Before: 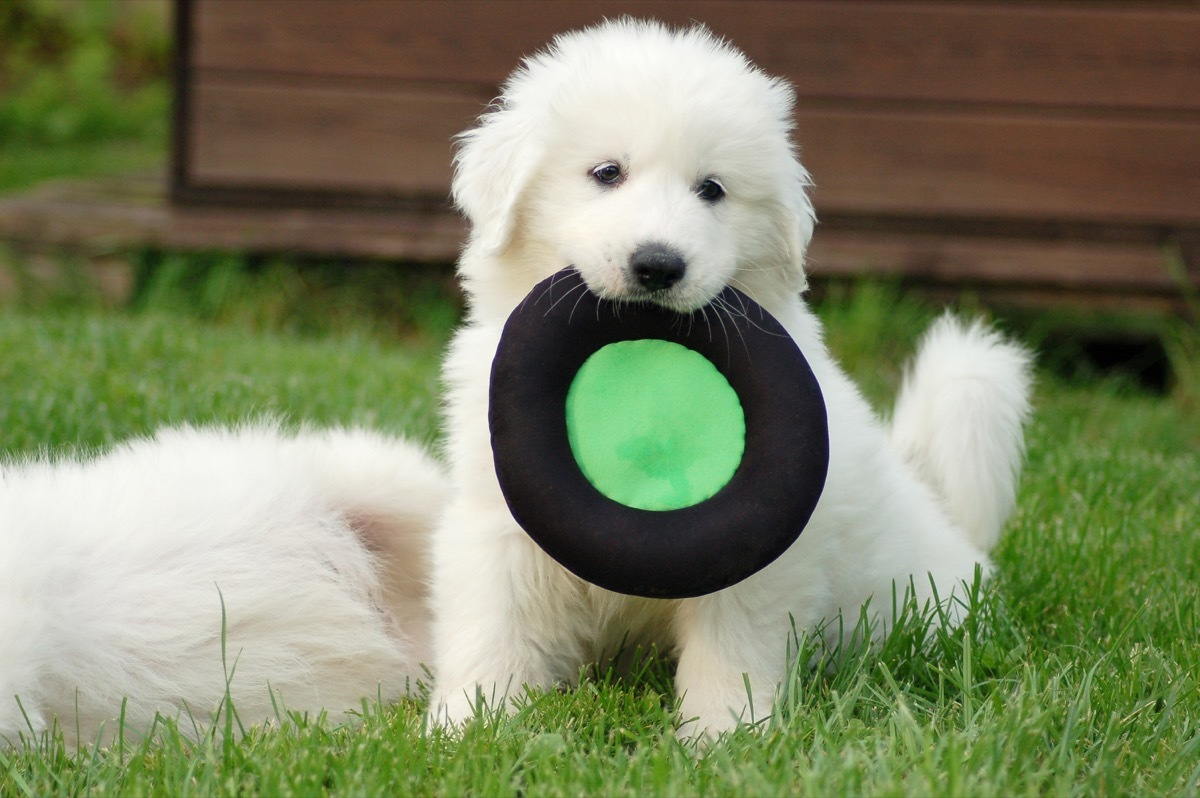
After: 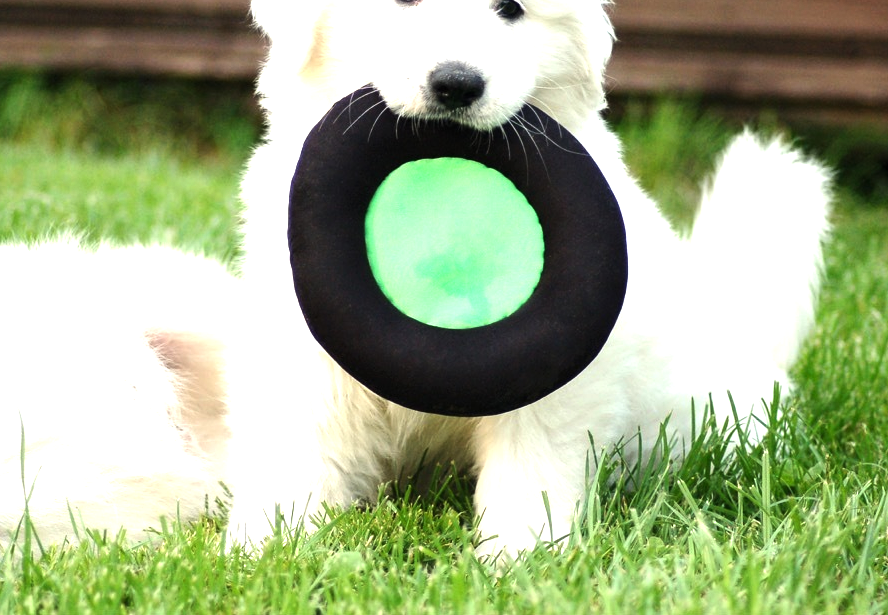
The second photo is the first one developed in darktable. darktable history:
exposure: exposure 0.606 EV, compensate highlight preservation false
tone equalizer: -8 EV -0.729 EV, -7 EV -0.669 EV, -6 EV -0.632 EV, -5 EV -0.373 EV, -3 EV 0.379 EV, -2 EV 0.6 EV, -1 EV 0.689 EV, +0 EV 0.753 EV, edges refinement/feathering 500, mask exposure compensation -1.57 EV, preserve details no
crop: left 16.833%, top 22.924%, right 9.111%
